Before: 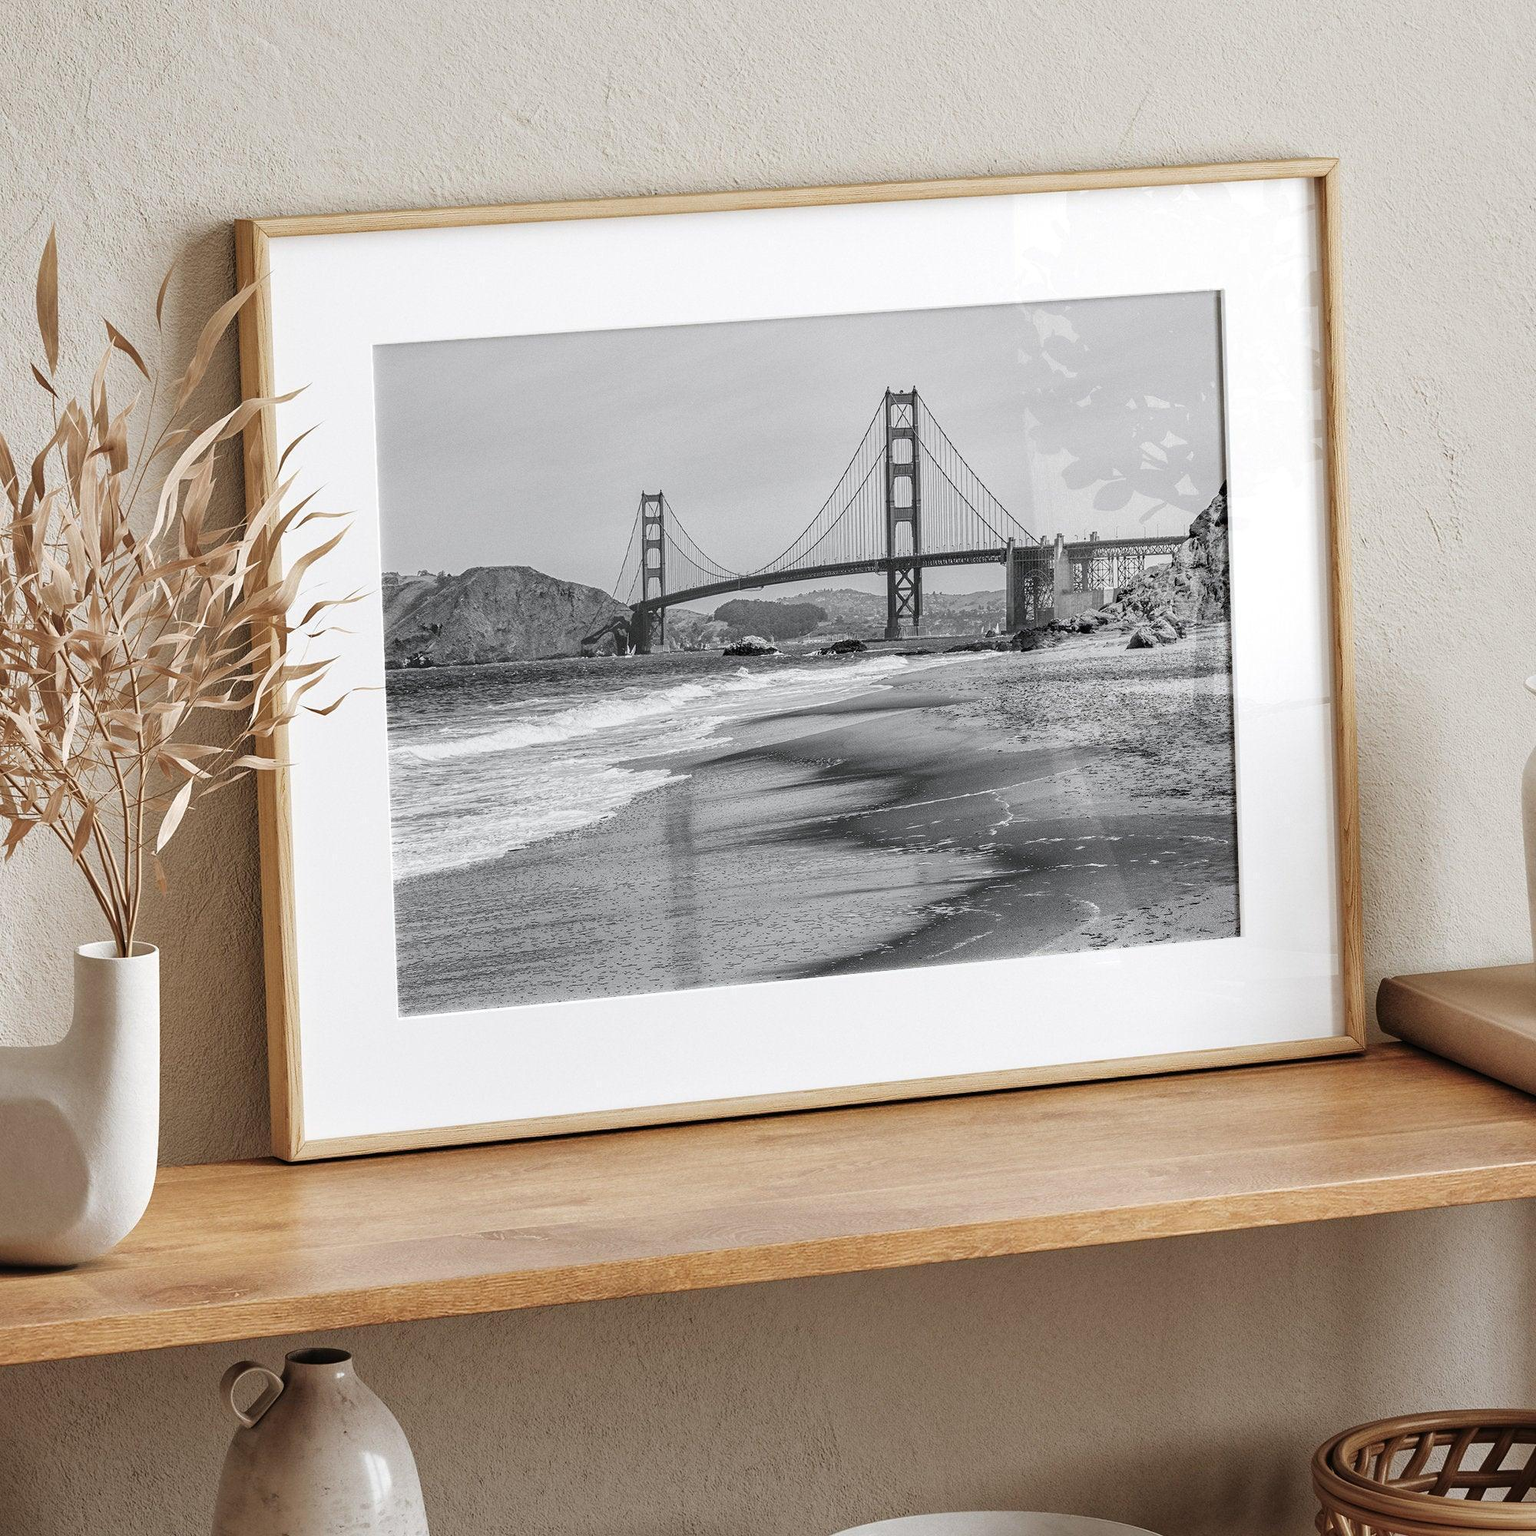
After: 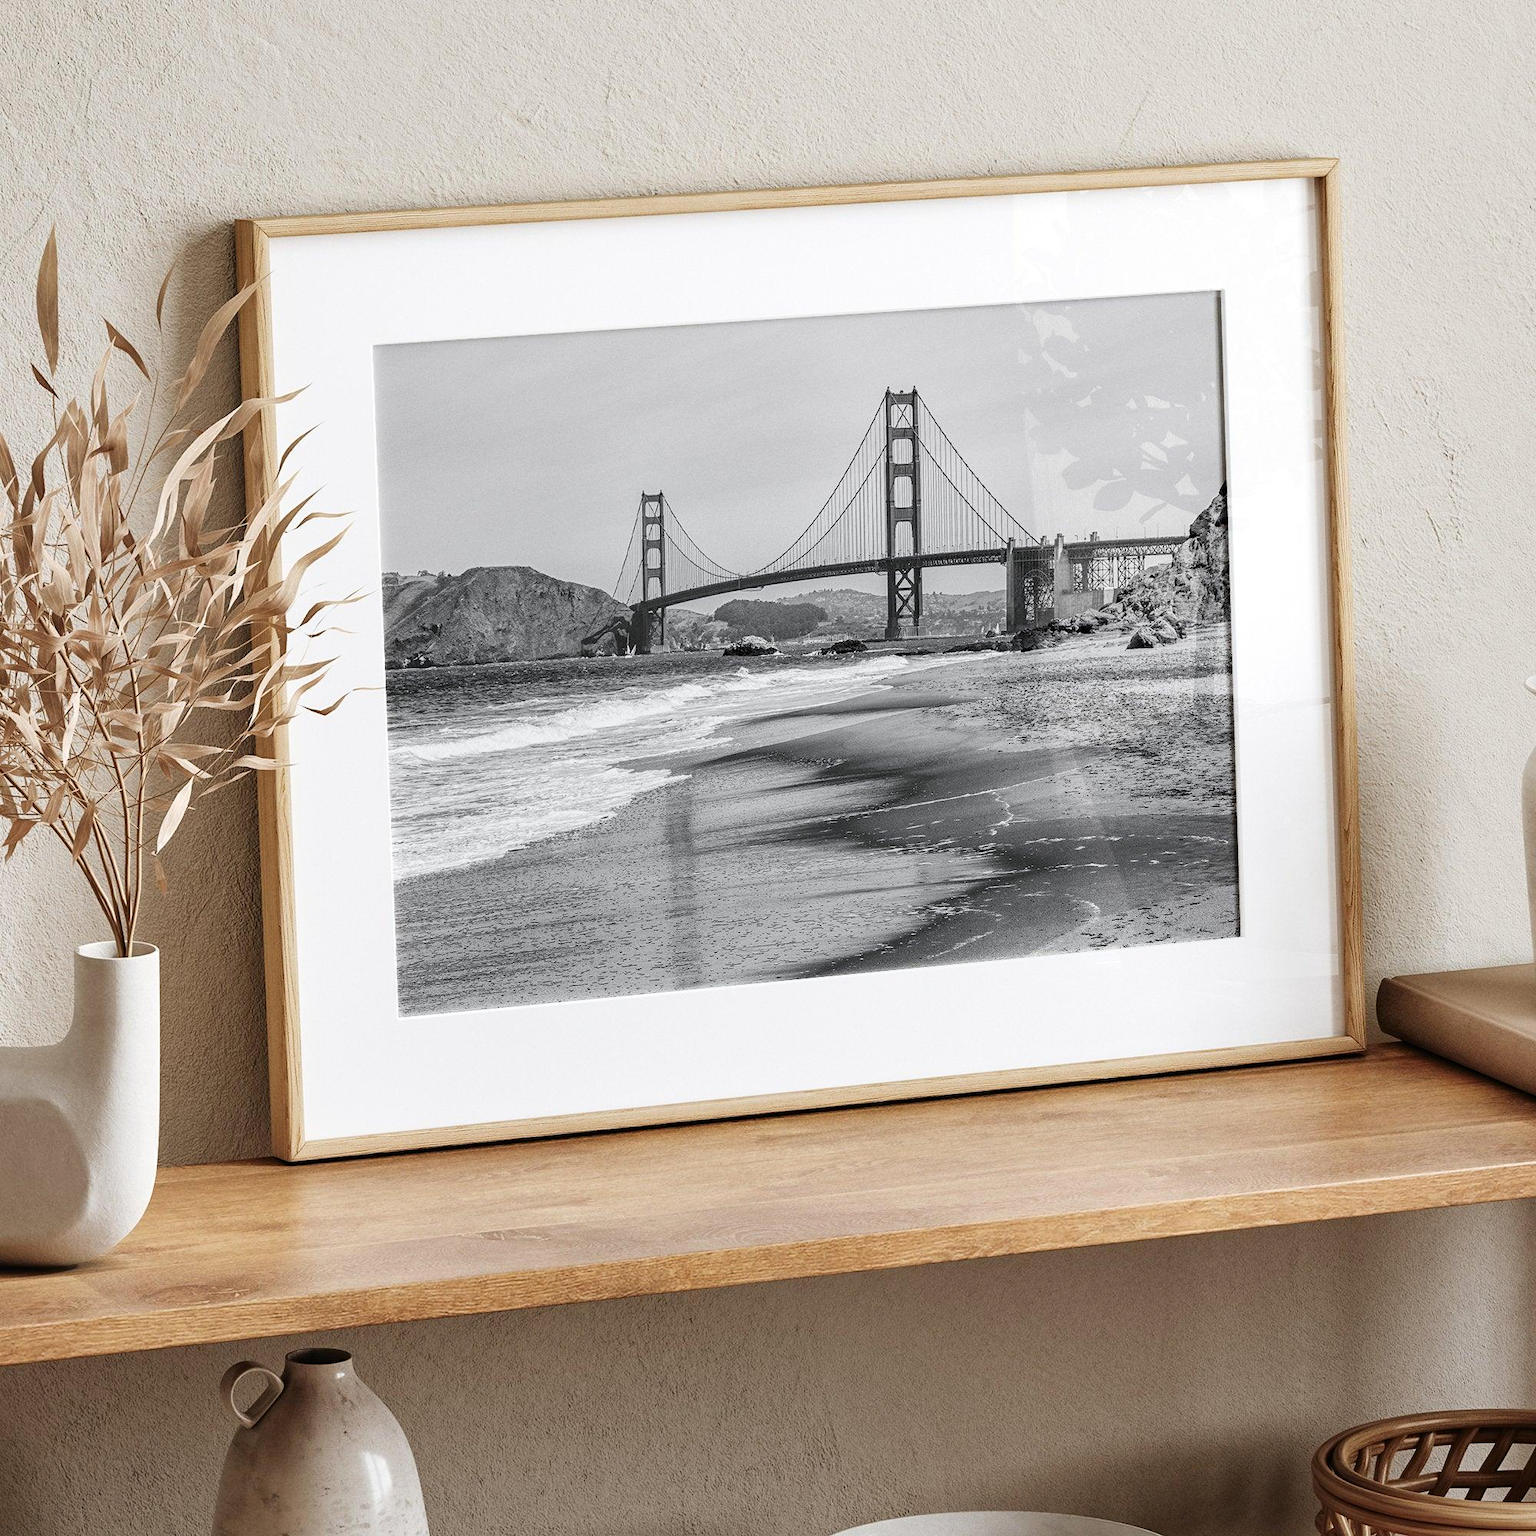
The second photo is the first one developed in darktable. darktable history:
contrast brightness saturation: contrast 0.135
